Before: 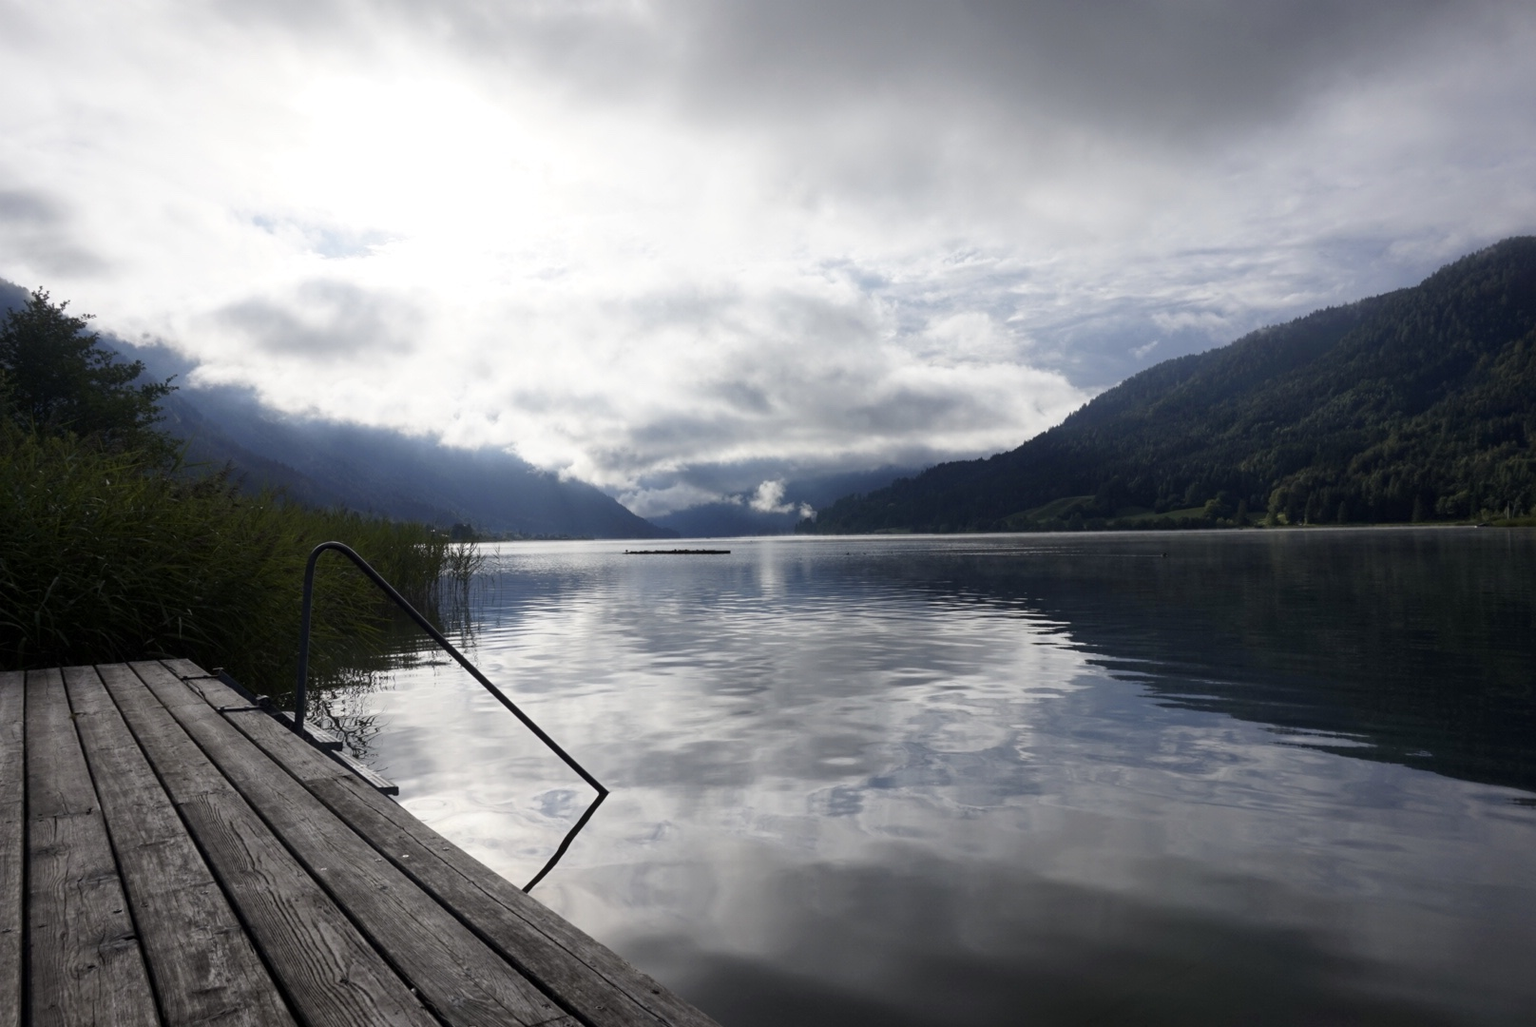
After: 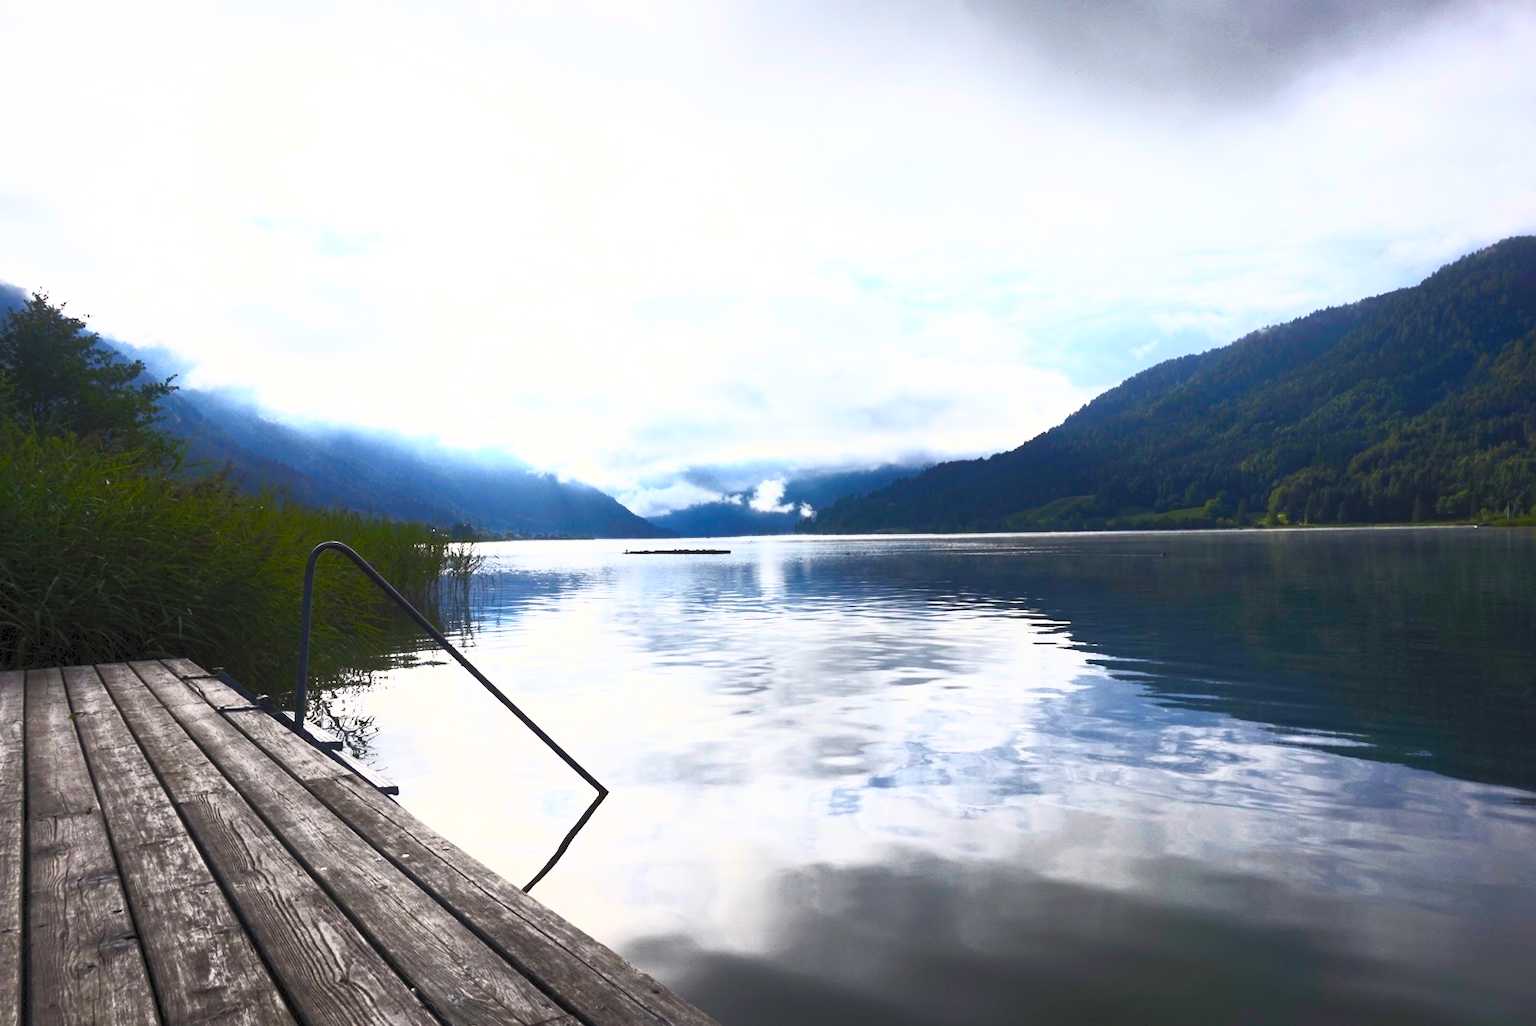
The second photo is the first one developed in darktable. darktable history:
contrast brightness saturation: contrast 0.981, brightness 0.99, saturation 0.984
shadows and highlights: shadows 25.43, highlights -24.08
tone equalizer: on, module defaults
